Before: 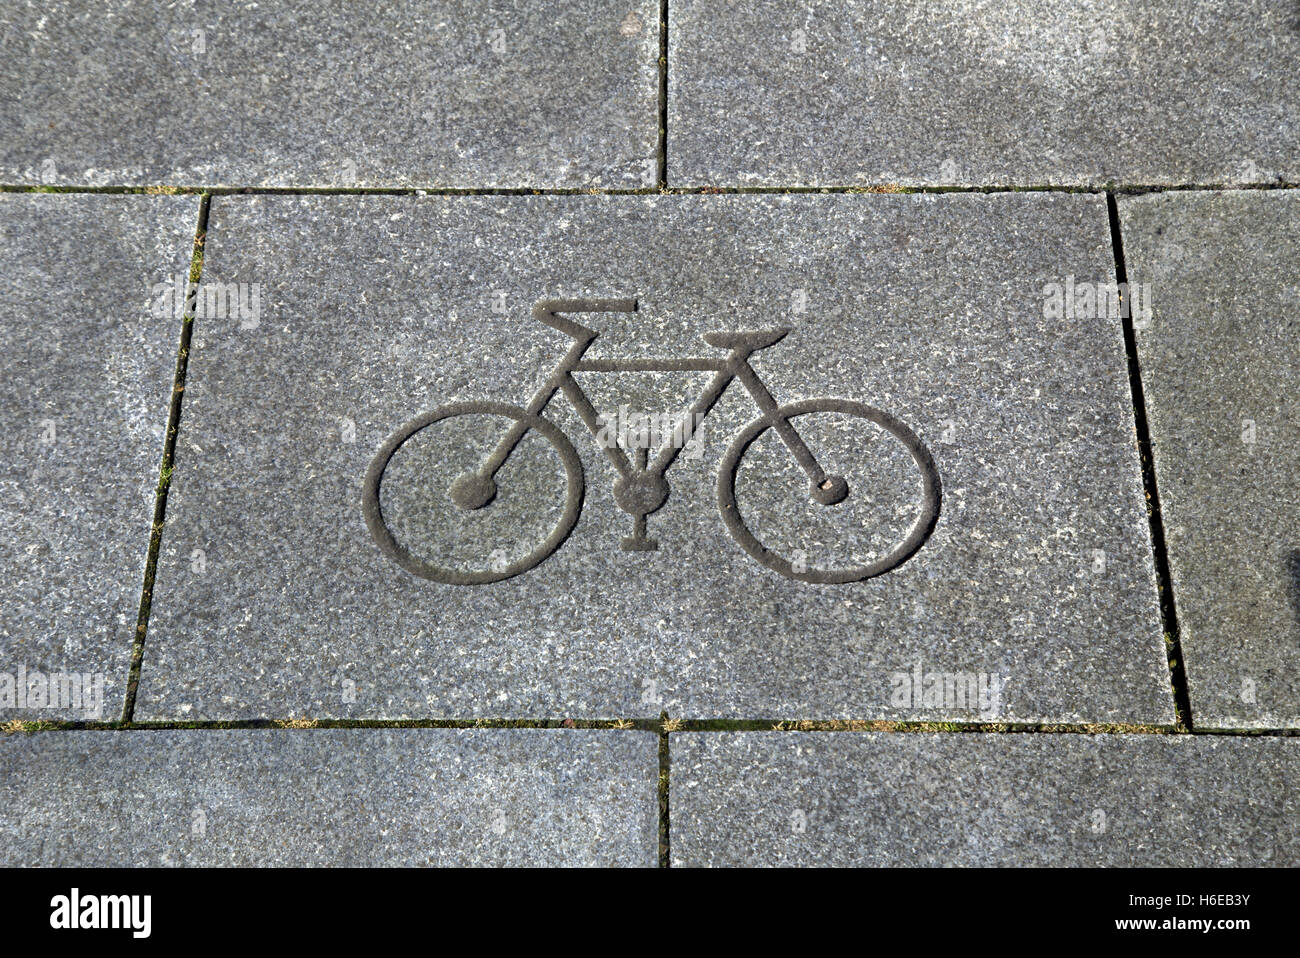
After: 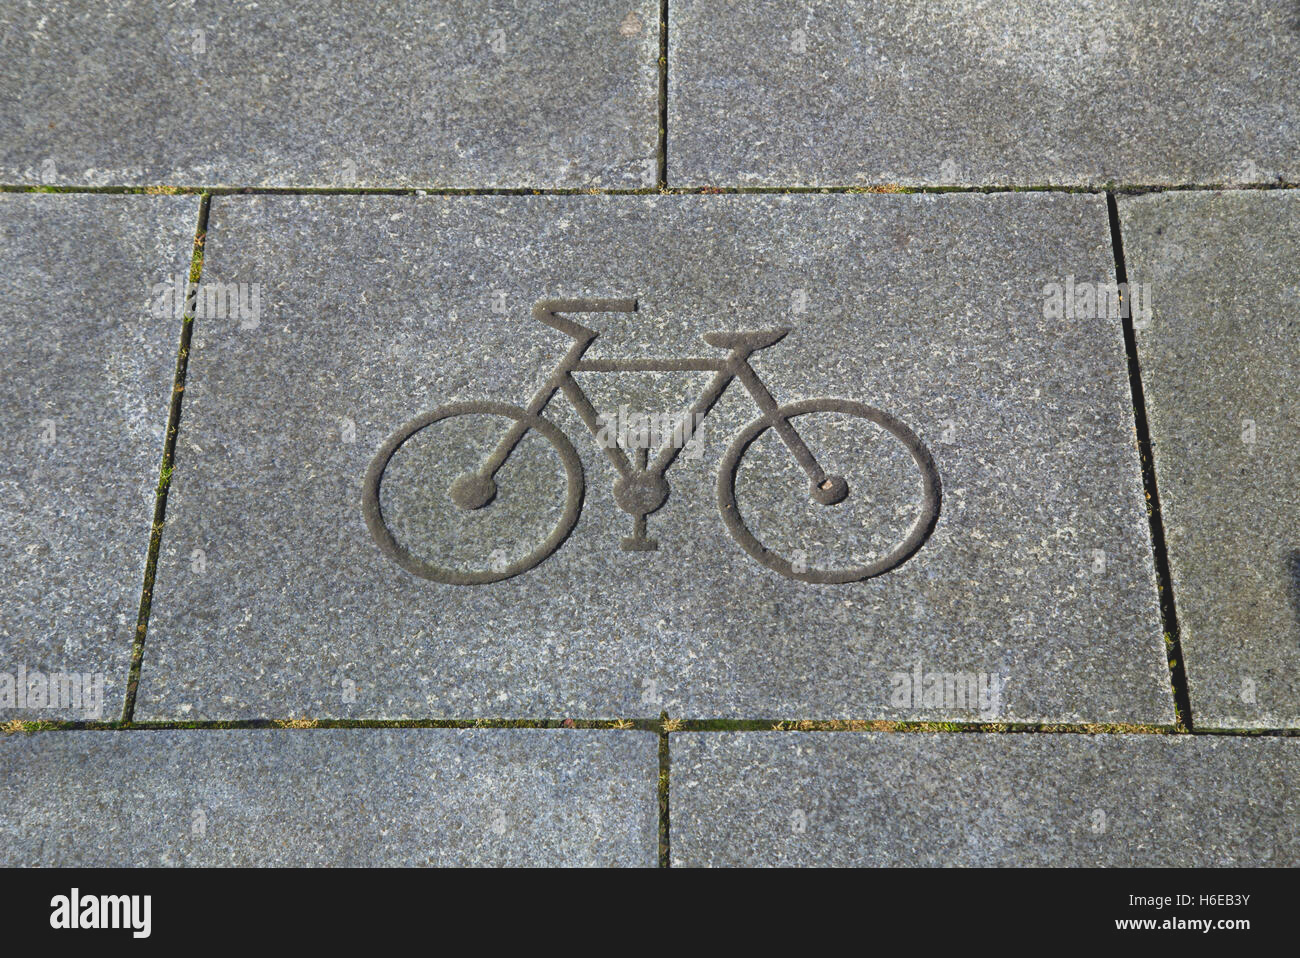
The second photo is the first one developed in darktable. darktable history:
contrast brightness saturation: contrast -0.199, saturation 0.186
